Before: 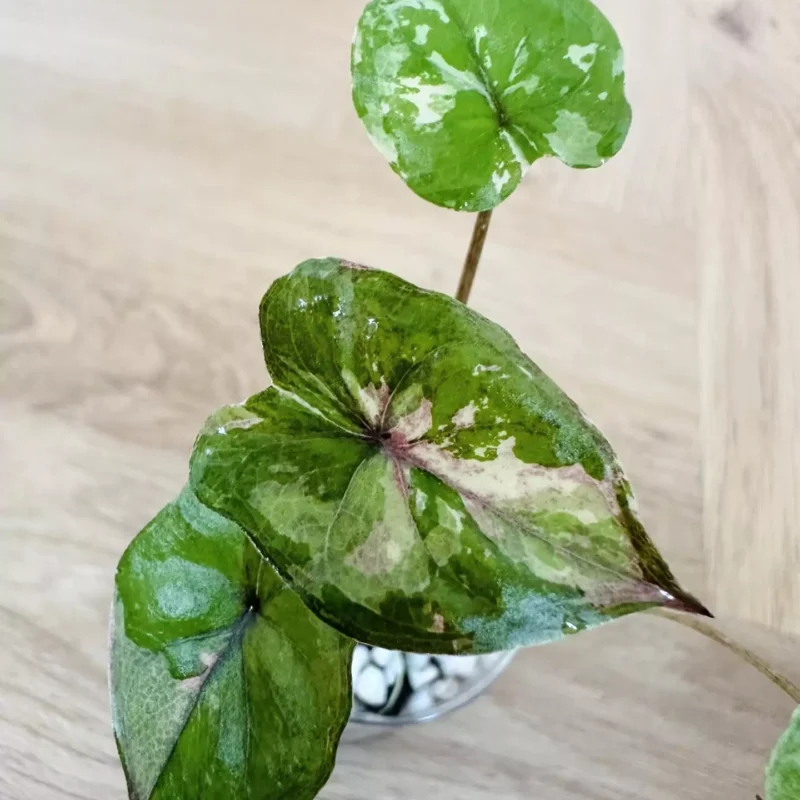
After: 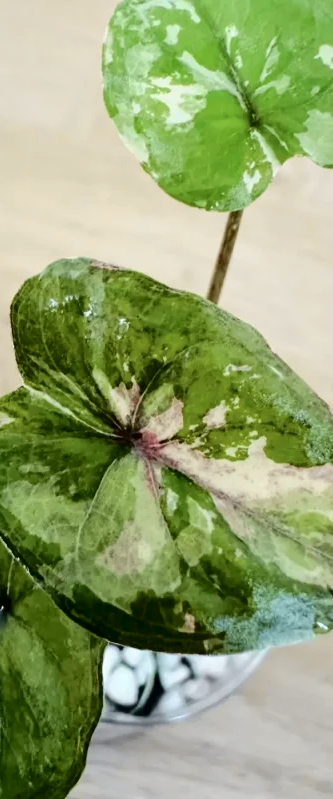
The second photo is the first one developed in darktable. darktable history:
crop: left 31.229%, right 27.105%
tone curve: curves: ch0 [(0.003, 0) (0.066, 0.031) (0.16, 0.089) (0.269, 0.218) (0.395, 0.408) (0.517, 0.56) (0.684, 0.734) (0.791, 0.814) (1, 1)]; ch1 [(0, 0) (0.164, 0.115) (0.337, 0.332) (0.39, 0.398) (0.464, 0.461) (0.501, 0.5) (0.507, 0.5) (0.534, 0.532) (0.577, 0.59) (0.652, 0.681) (0.733, 0.764) (0.819, 0.823) (1, 1)]; ch2 [(0, 0) (0.337, 0.382) (0.464, 0.476) (0.501, 0.5) (0.527, 0.54) (0.551, 0.565) (0.628, 0.632) (0.689, 0.686) (1, 1)], color space Lab, independent channels, preserve colors none
